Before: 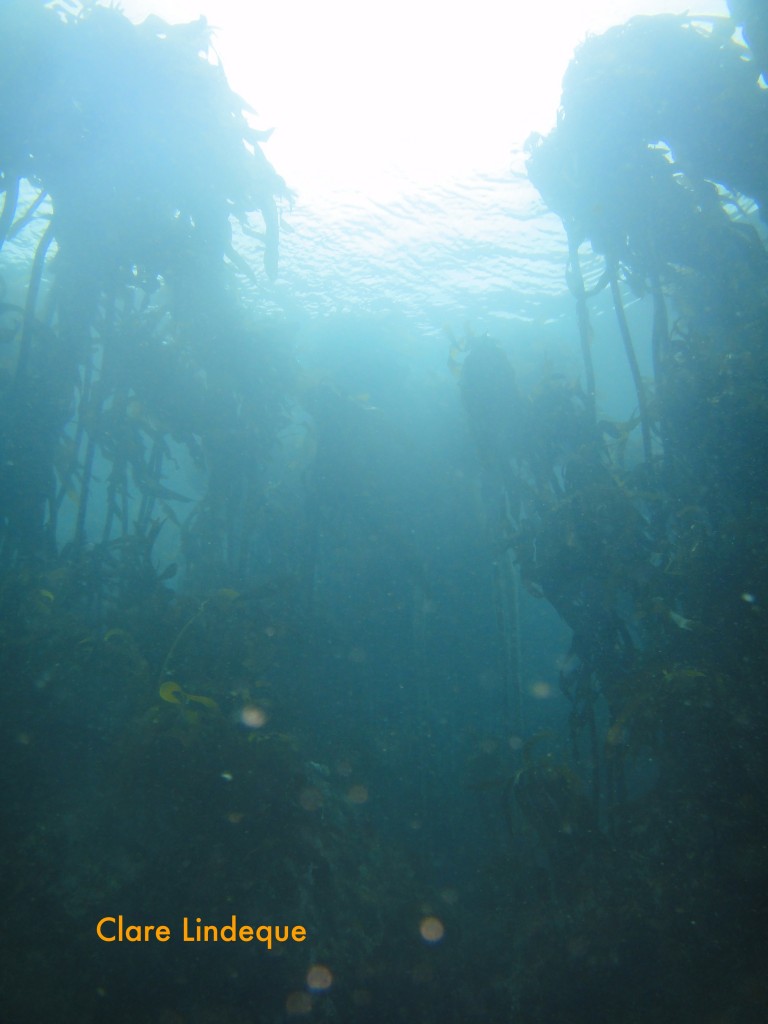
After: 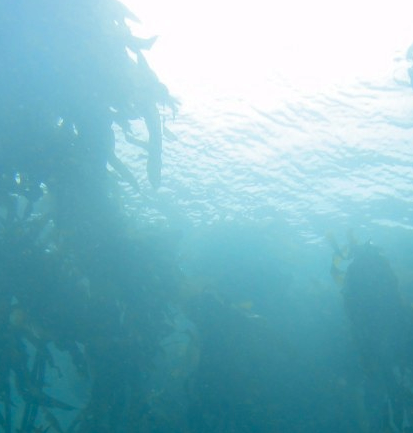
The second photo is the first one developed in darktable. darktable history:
contrast brightness saturation: brightness -0.2, saturation 0.08
crop: left 15.306%, top 9.065%, right 30.789%, bottom 48.638%
